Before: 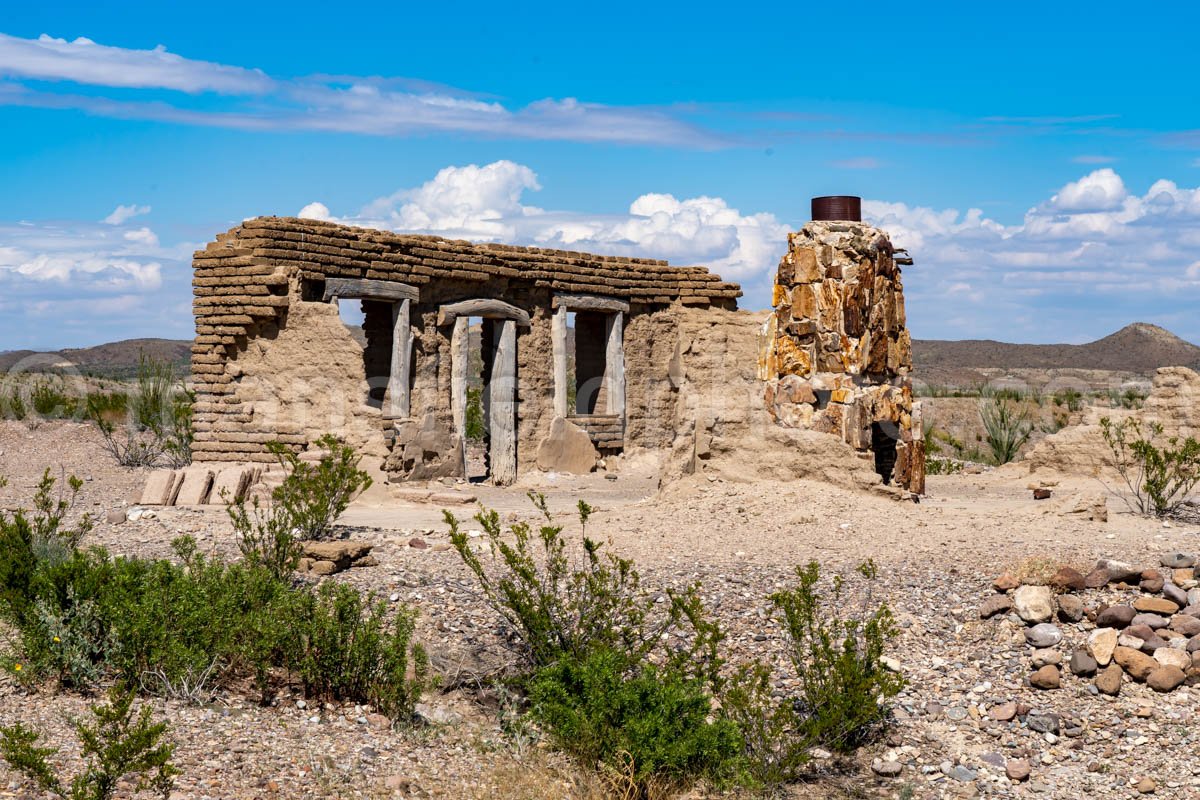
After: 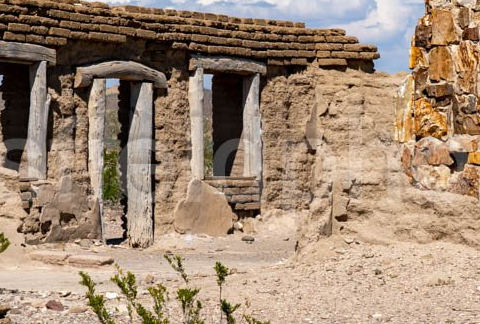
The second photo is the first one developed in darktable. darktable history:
crop: left 30.306%, top 29.843%, right 29.63%, bottom 29.653%
